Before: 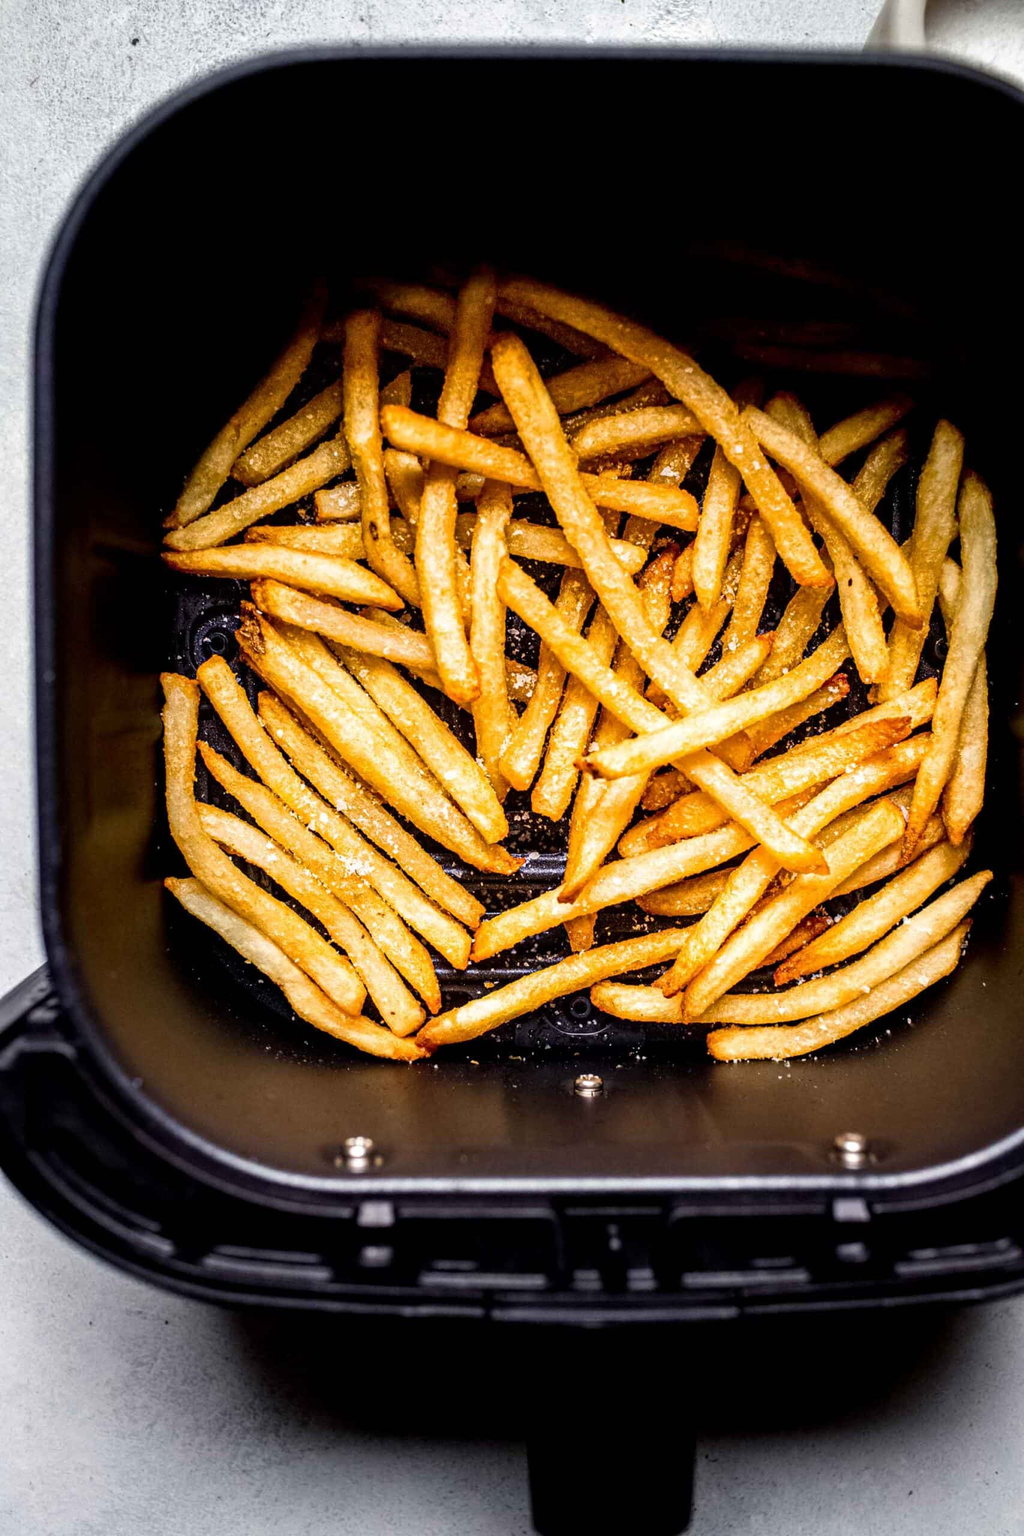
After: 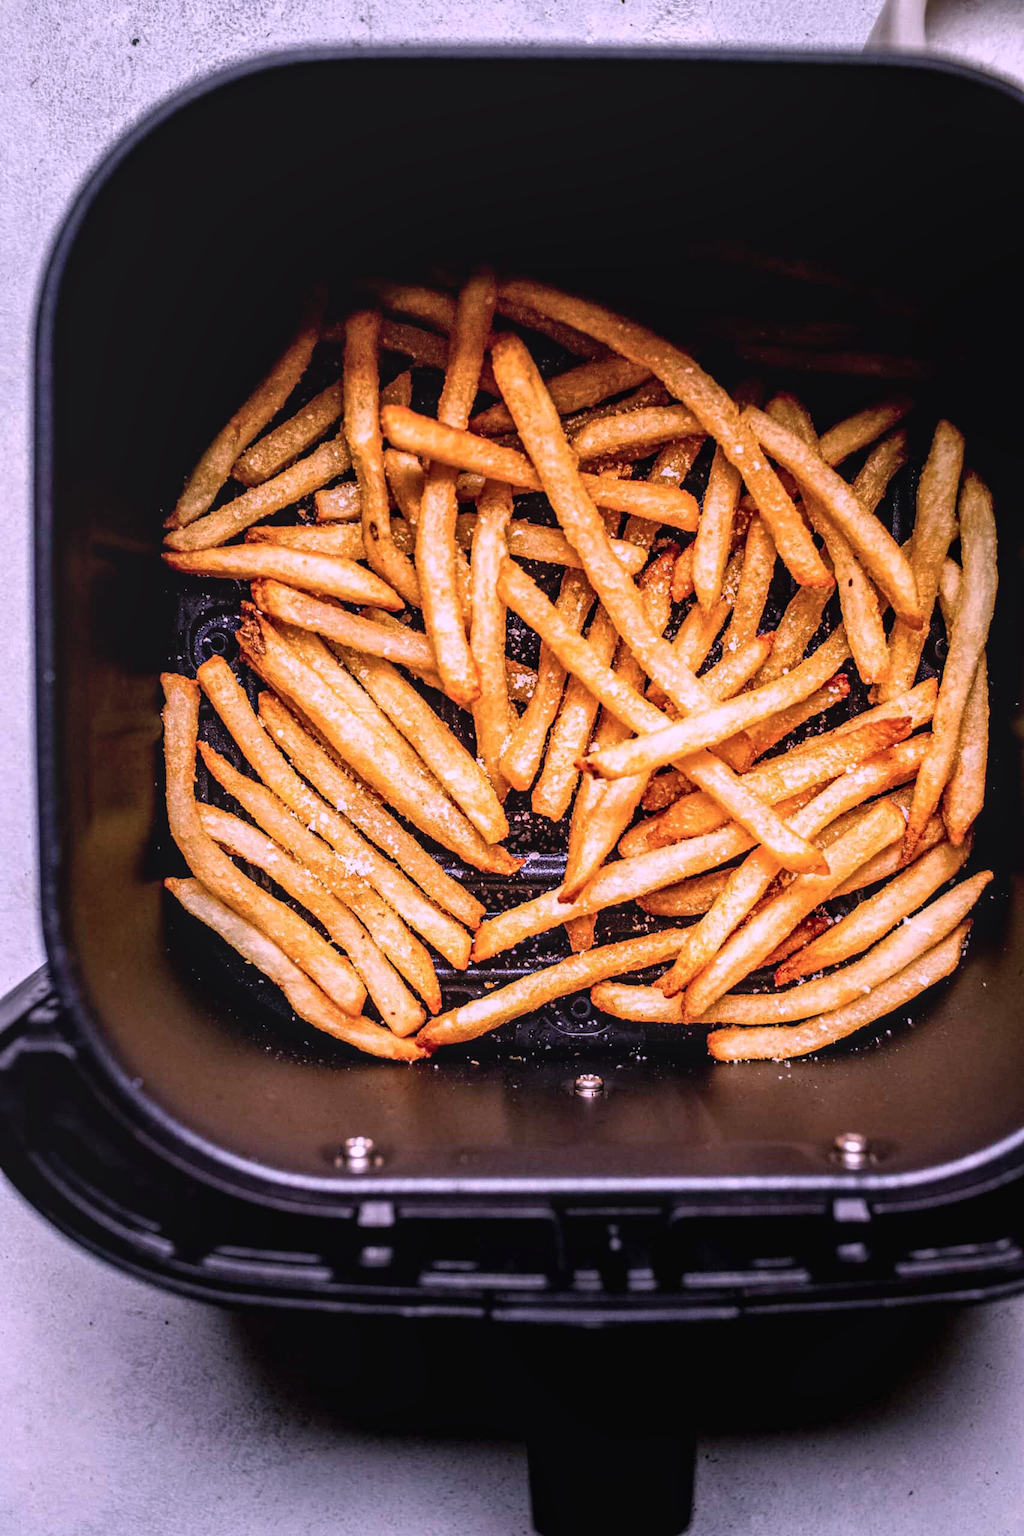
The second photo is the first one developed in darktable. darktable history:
exposure: compensate highlight preservation false
local contrast: detail 110%
color correction: highlights a* 15.46, highlights b* -20.56
